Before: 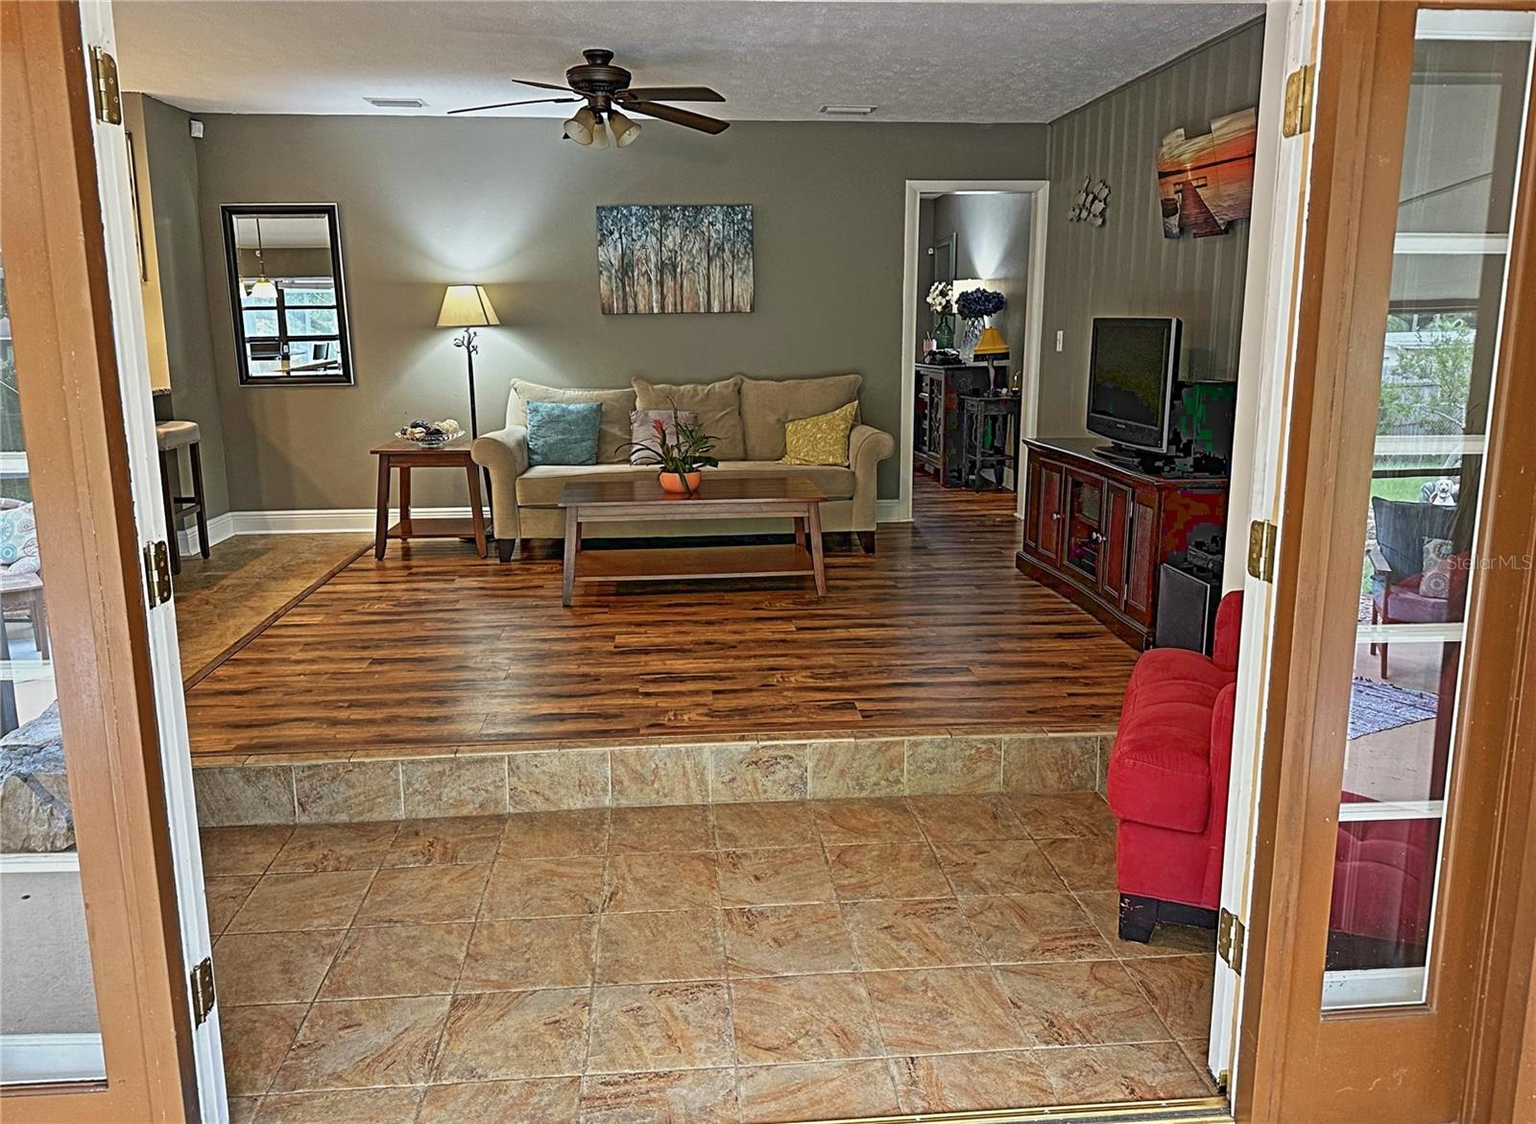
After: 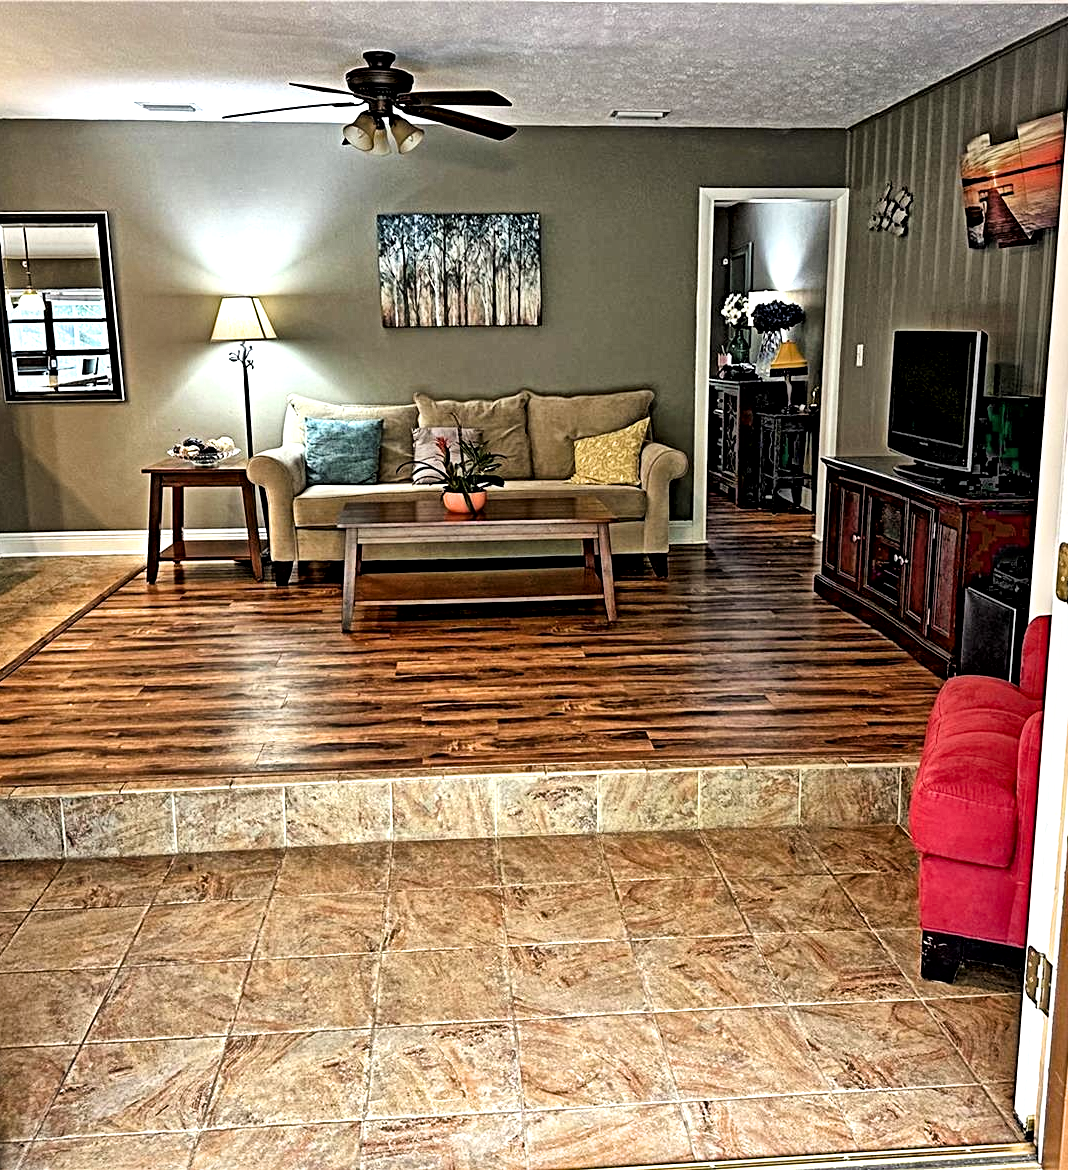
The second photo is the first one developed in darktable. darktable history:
exposure: black level correction 0.001, exposure 0.498 EV, compensate highlight preservation false
color zones: curves: ch1 [(0.24, 0.634) (0.75, 0.5)]; ch2 [(0.253, 0.437) (0.745, 0.491)], mix -92.78%
local contrast: mode bilateral grid, contrast 24, coarseness 47, detail 151%, midtone range 0.2
crop and rotate: left 15.285%, right 17.932%
filmic rgb: black relative exposure -5.58 EV, white relative exposure 2.48 EV, target black luminance 0%, hardness 4.52, latitude 66.86%, contrast 1.467, shadows ↔ highlights balance -4.16%, contrast in shadows safe
haze removal: compatibility mode true, adaptive false
